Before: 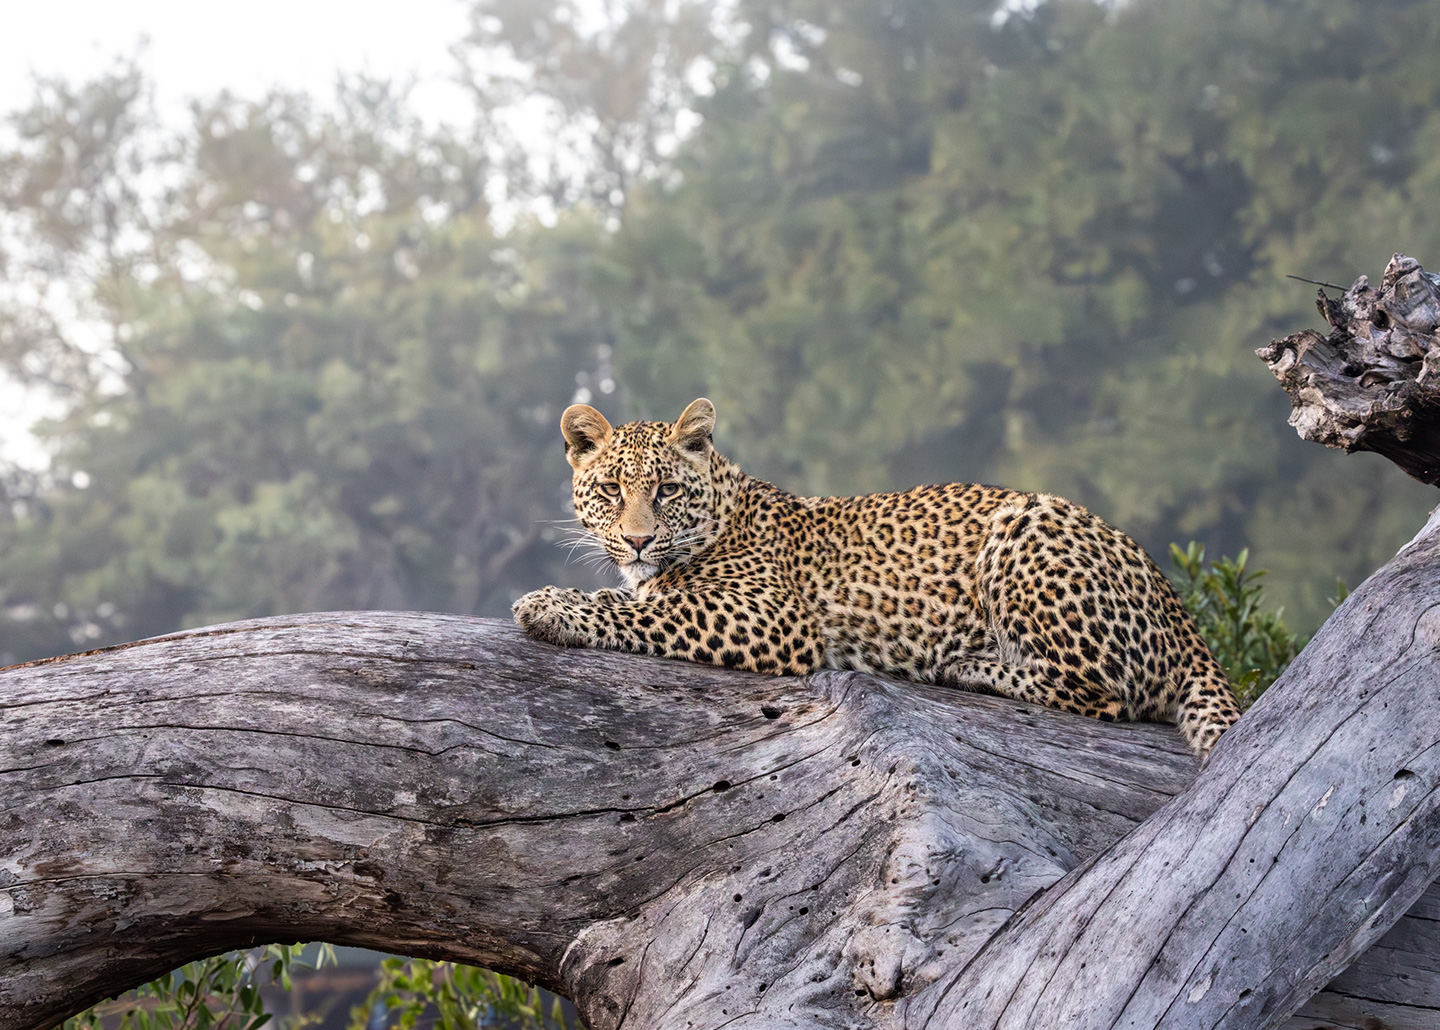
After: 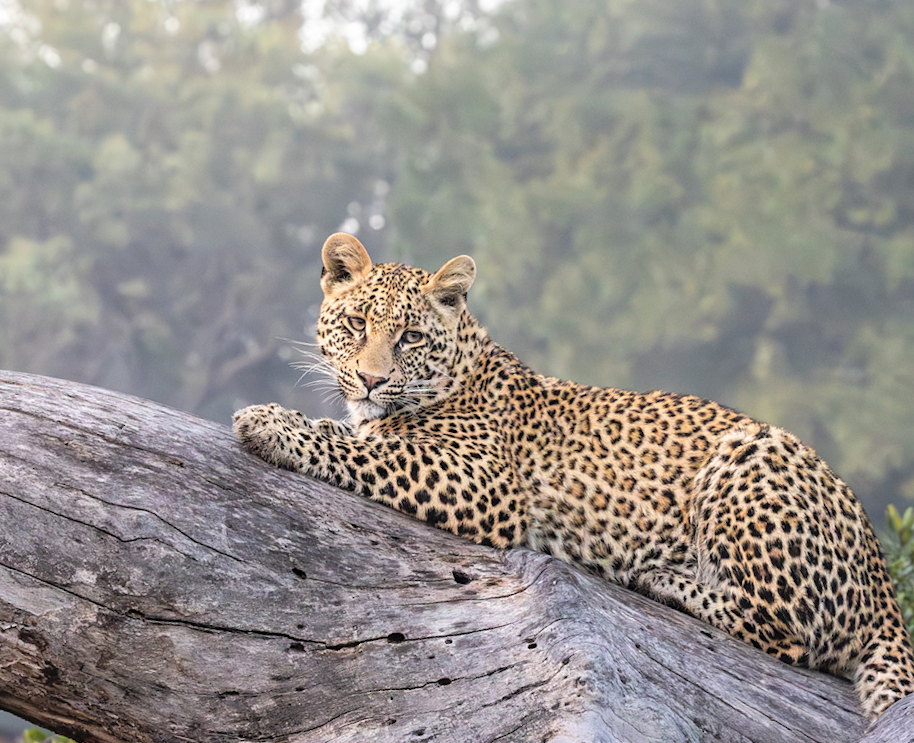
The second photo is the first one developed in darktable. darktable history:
contrast brightness saturation: brightness 0.15
crop and rotate: left 22.13%, top 22.054%, right 22.026%, bottom 22.102%
rotate and perspective: rotation 13.27°, automatic cropping off
